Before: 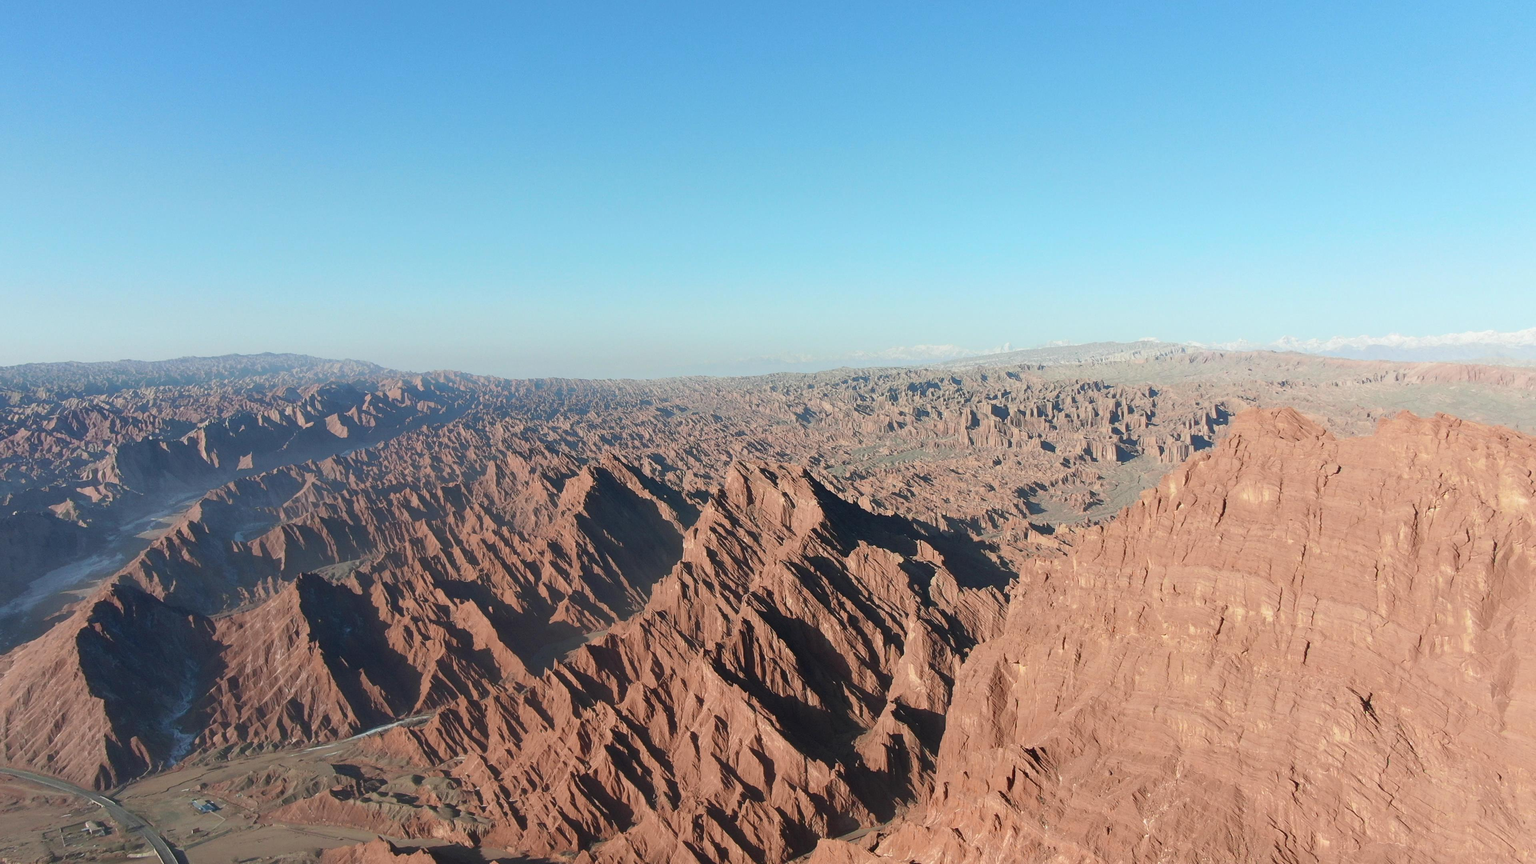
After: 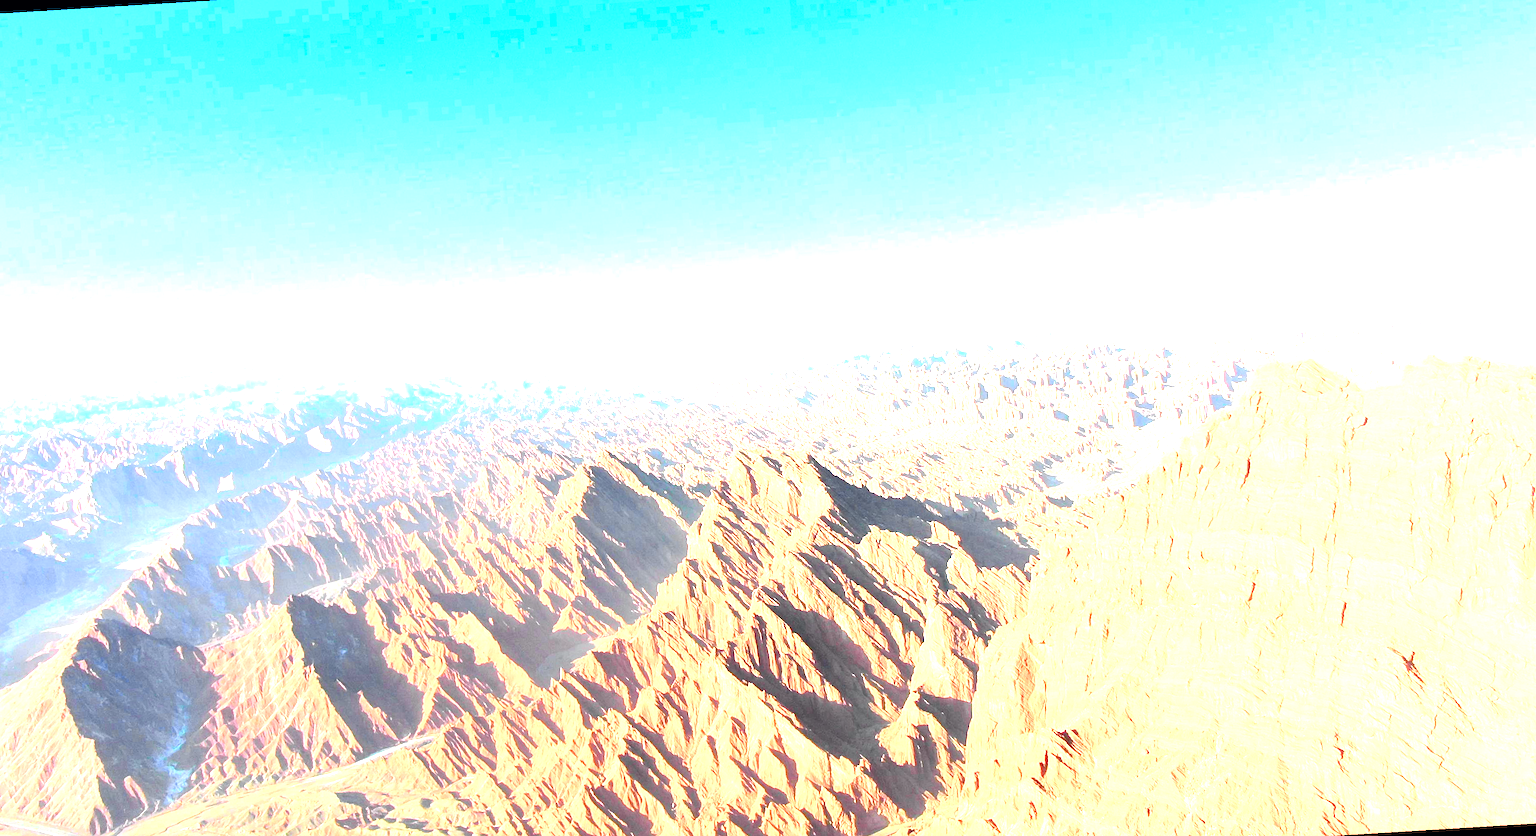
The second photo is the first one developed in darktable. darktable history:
exposure: exposure 3 EV, compensate highlight preservation false
tone curve: curves: ch0 [(0, 0) (0.071, 0.047) (0.266, 0.26) (0.491, 0.552) (0.753, 0.818) (1, 0.983)]; ch1 [(0, 0) (0.346, 0.307) (0.408, 0.369) (0.463, 0.443) (0.482, 0.493) (0.502, 0.5) (0.517, 0.518) (0.55, 0.573) (0.597, 0.641) (0.651, 0.709) (1, 1)]; ch2 [(0, 0) (0.346, 0.34) (0.434, 0.46) (0.485, 0.494) (0.5, 0.494) (0.517, 0.506) (0.535, 0.545) (0.583, 0.634) (0.625, 0.686) (1, 1)], color space Lab, independent channels, preserve colors none
rotate and perspective: rotation -3.52°, crop left 0.036, crop right 0.964, crop top 0.081, crop bottom 0.919
